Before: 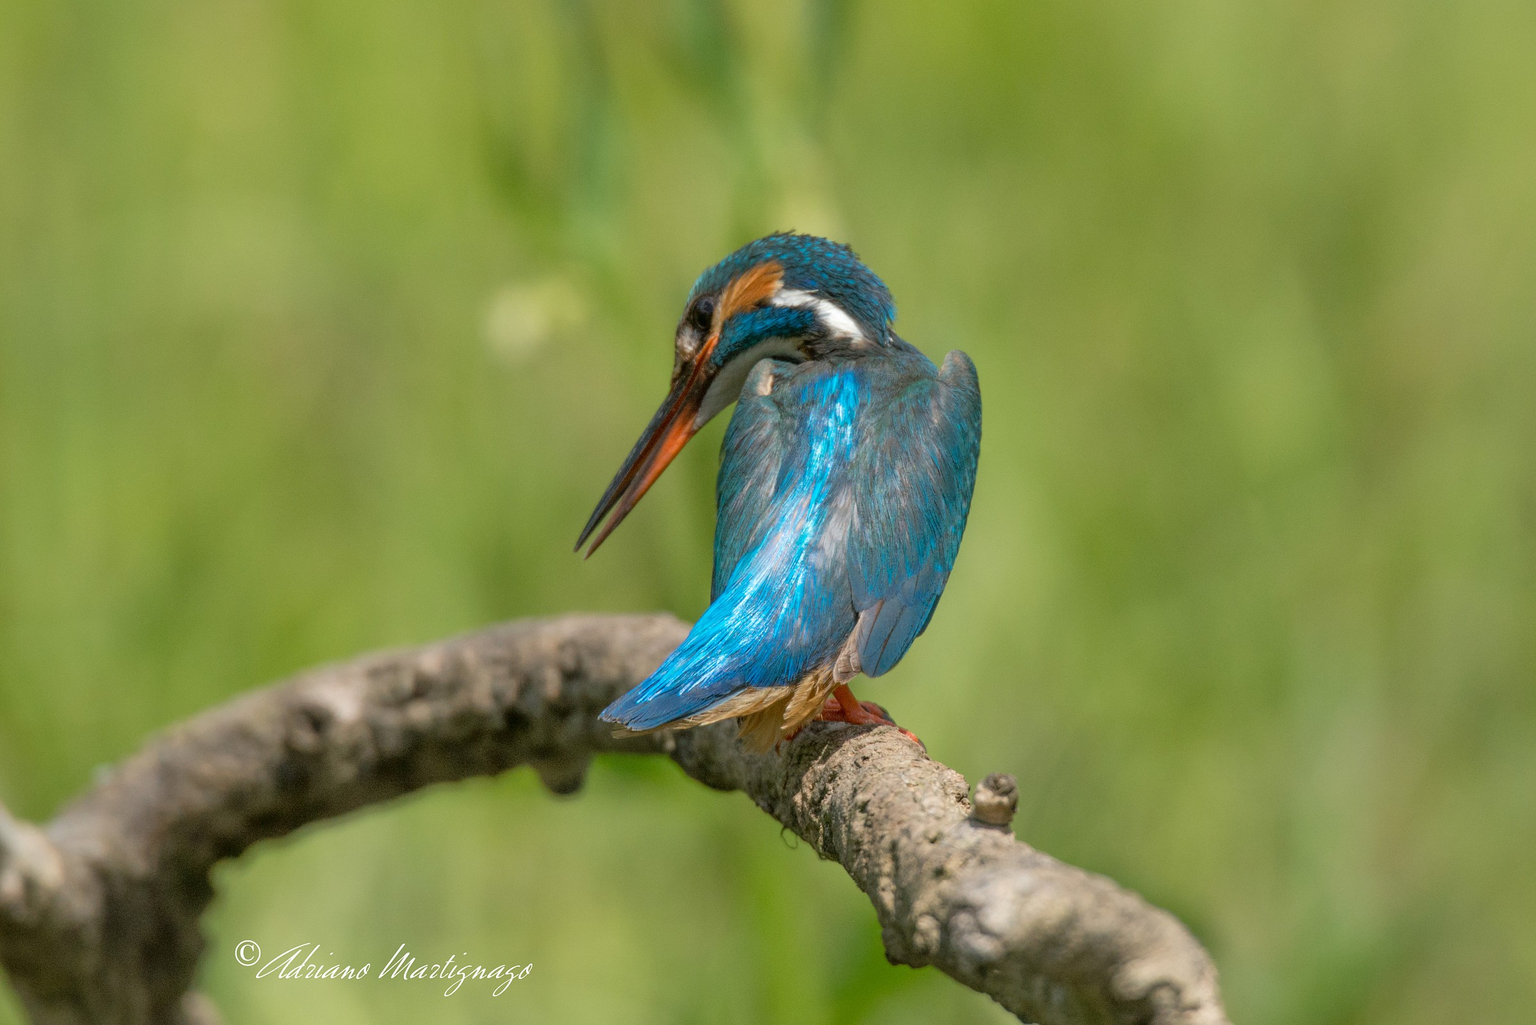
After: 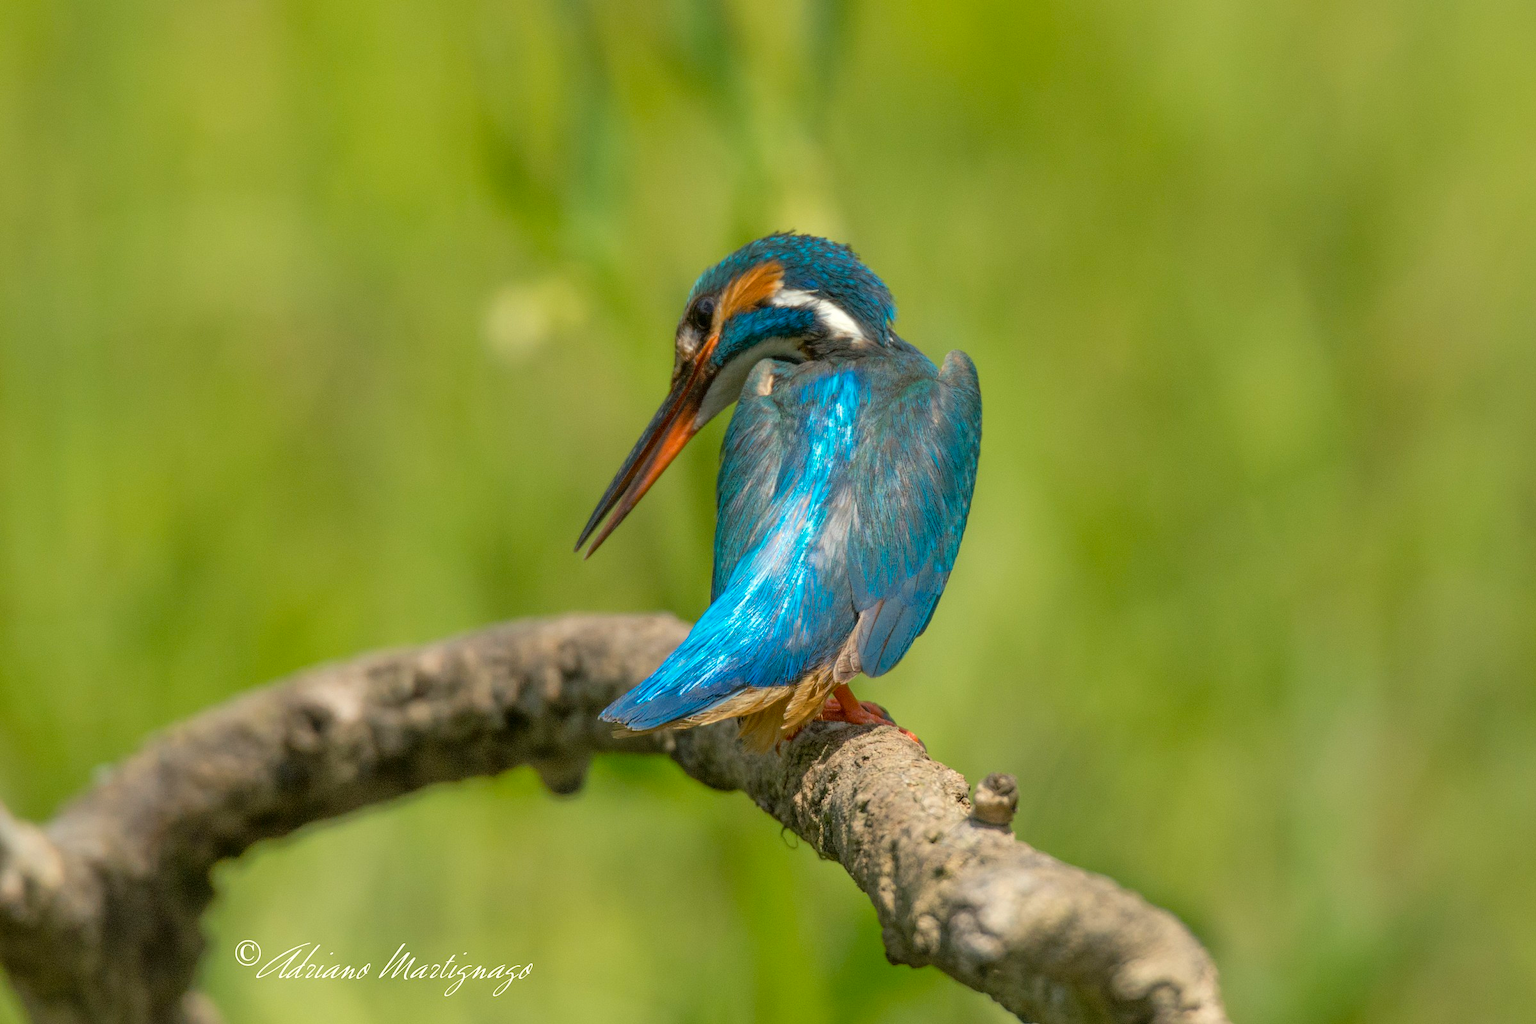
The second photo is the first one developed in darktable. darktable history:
color balance rgb: highlights gain › luminance 5.548%, highlights gain › chroma 2.614%, highlights gain › hue 87.96°, perceptual saturation grading › global saturation 0.432%, global vibrance 32.395%
